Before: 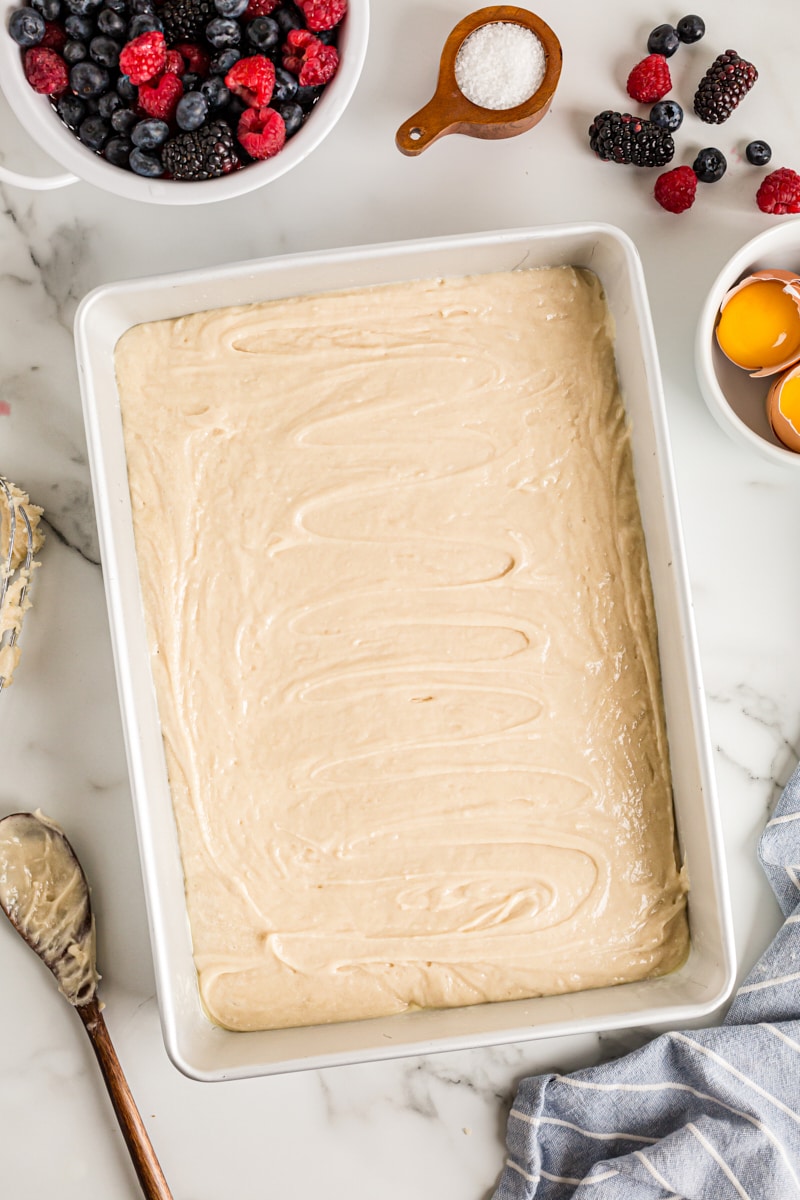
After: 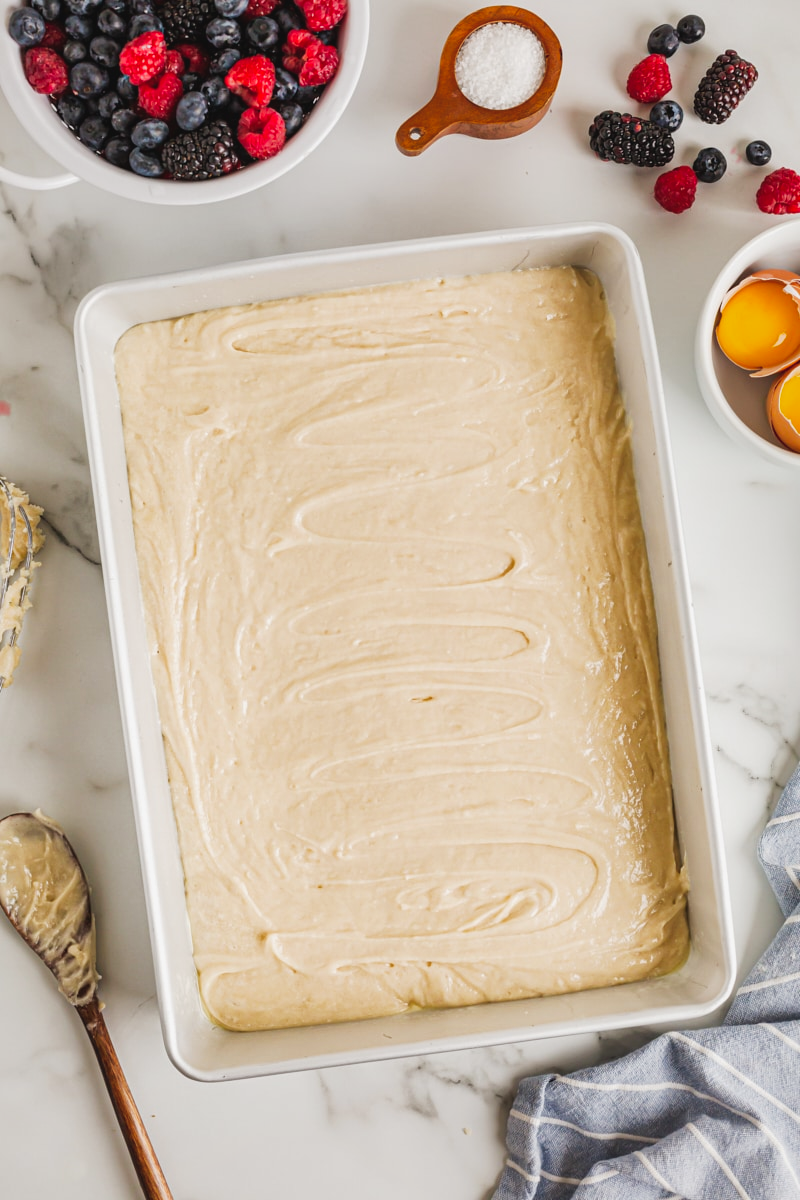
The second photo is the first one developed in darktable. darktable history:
shadows and highlights: highlights color adjustment 56.05%
tone curve: curves: ch0 [(0, 0.023) (0.217, 0.19) (0.754, 0.801) (1, 0.977)]; ch1 [(0, 0) (0.392, 0.398) (0.5, 0.5) (0.521, 0.529) (0.56, 0.592) (1, 1)]; ch2 [(0, 0) (0.5, 0.5) (0.579, 0.561) (0.65, 0.657) (1, 1)], preserve colors none
